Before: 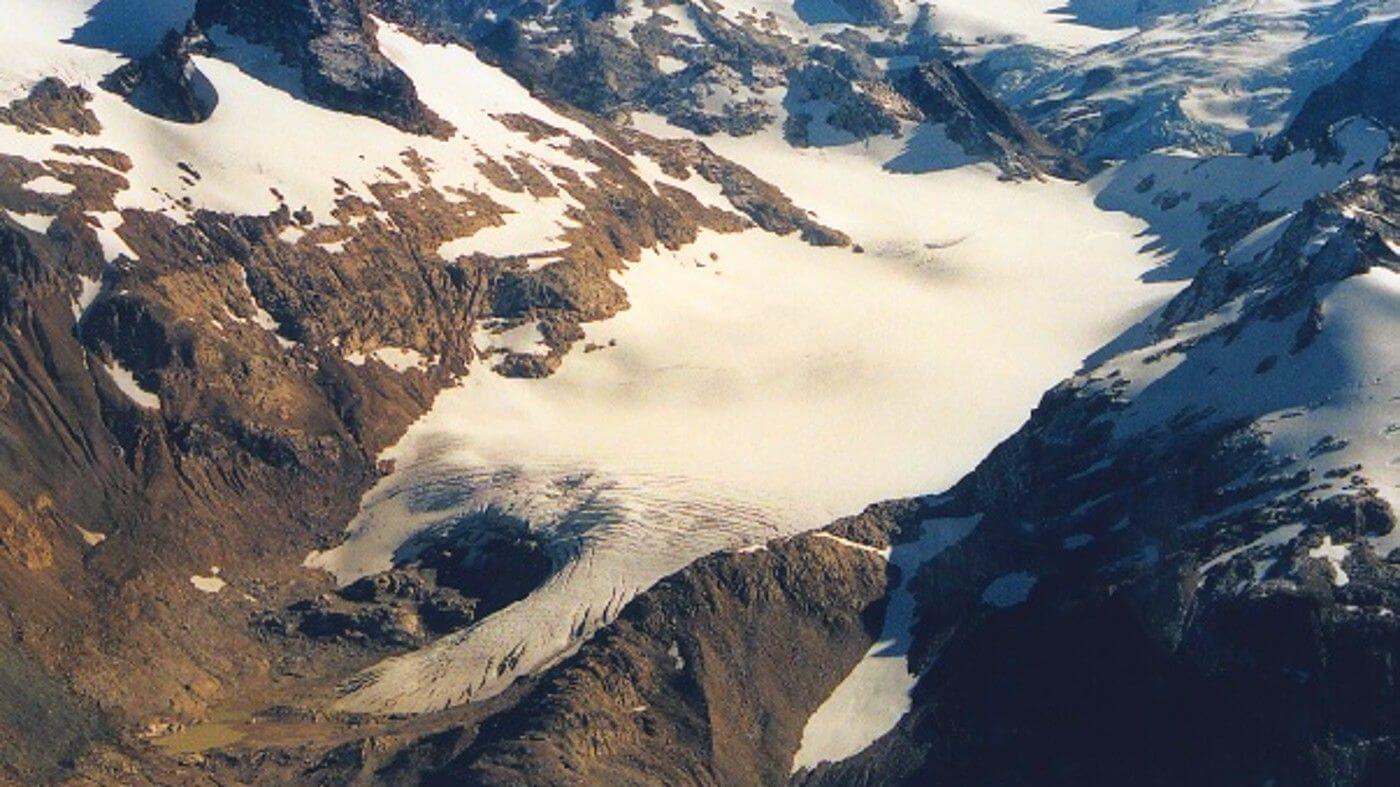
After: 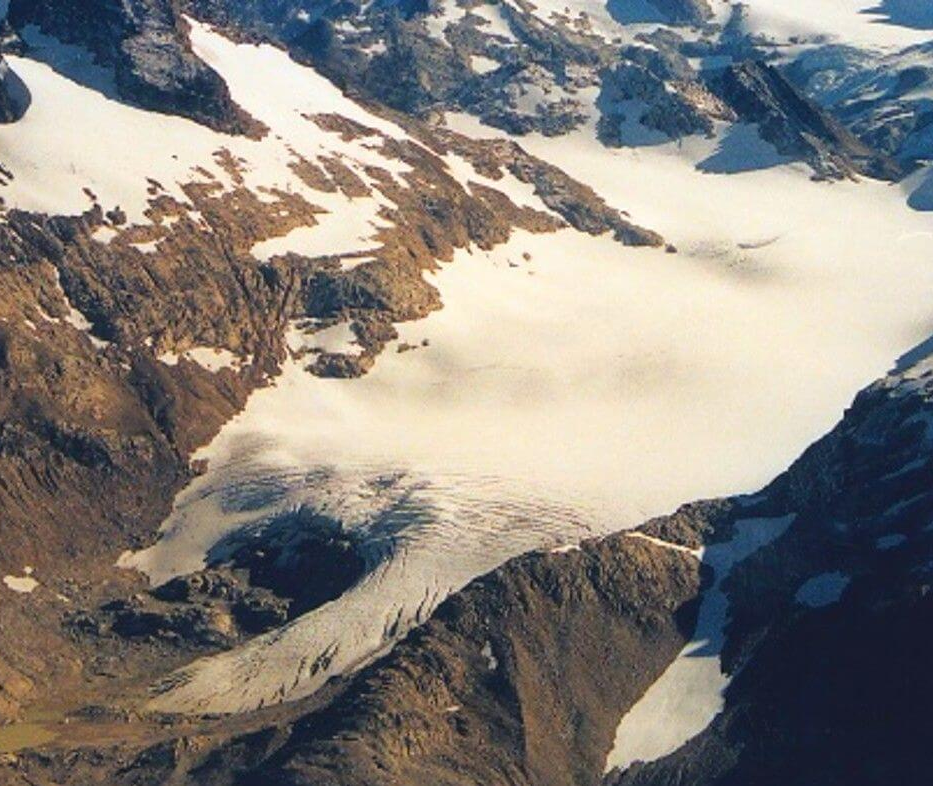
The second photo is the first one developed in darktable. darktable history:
tone equalizer: on, module defaults
crop and rotate: left 13.409%, right 19.924%
